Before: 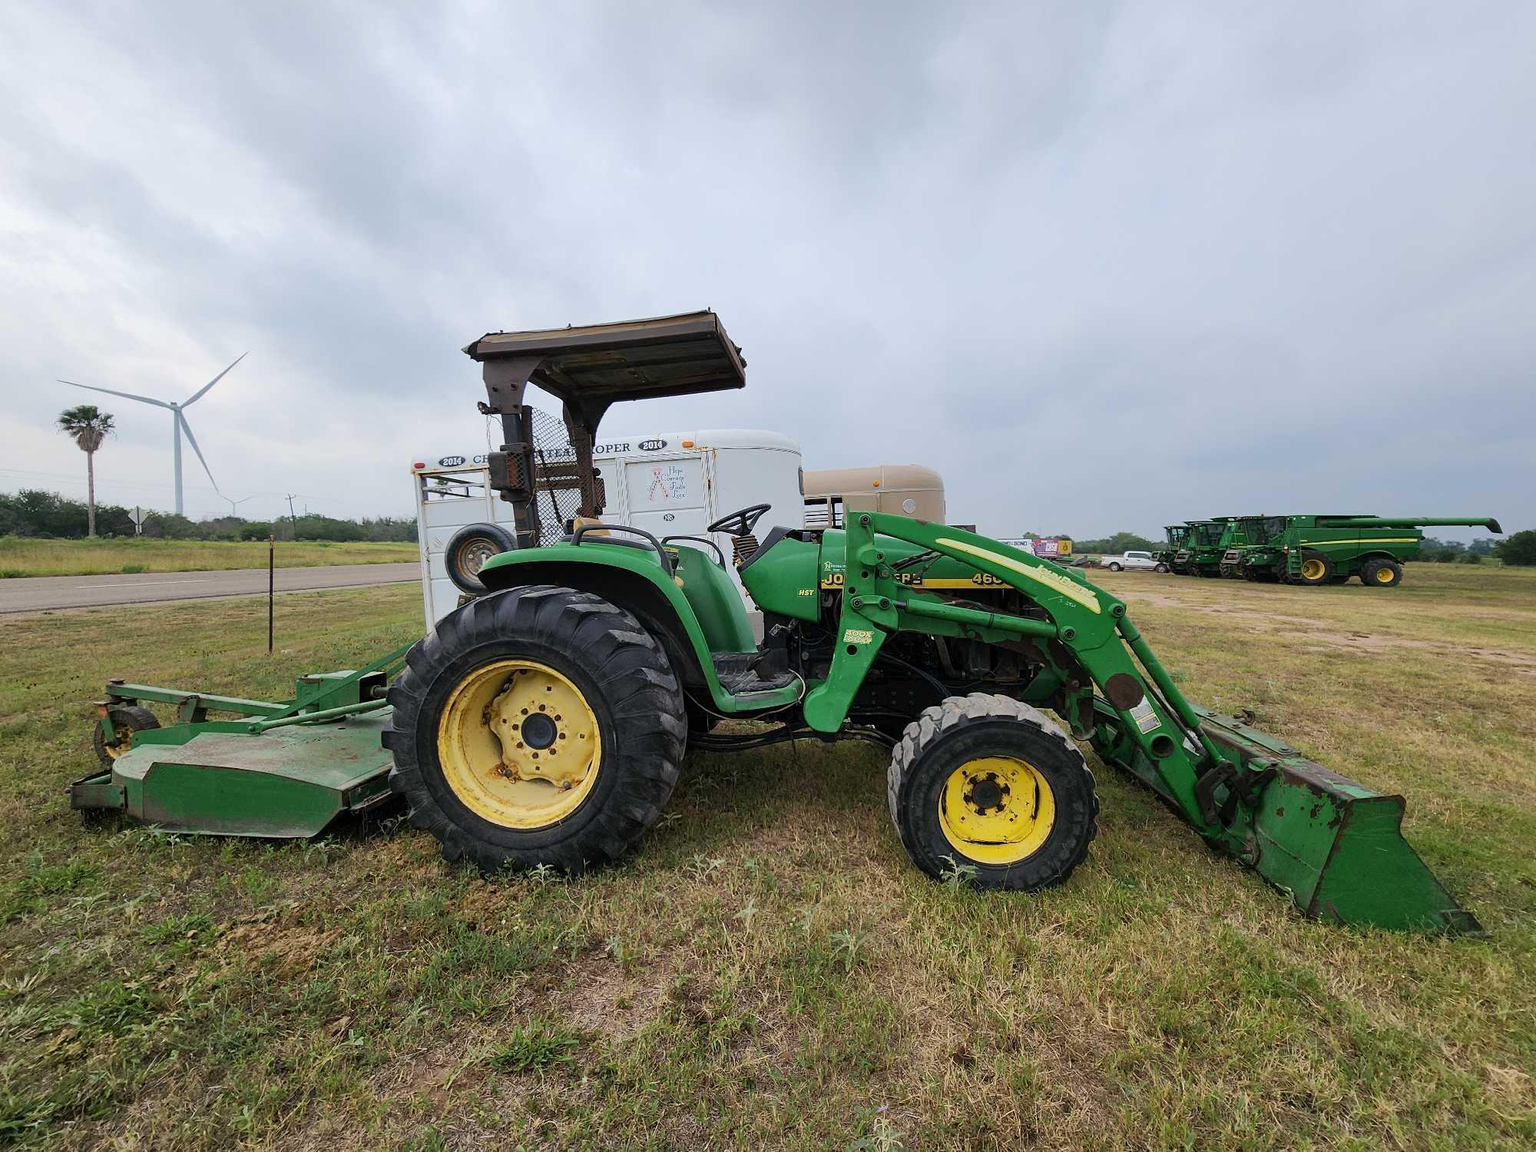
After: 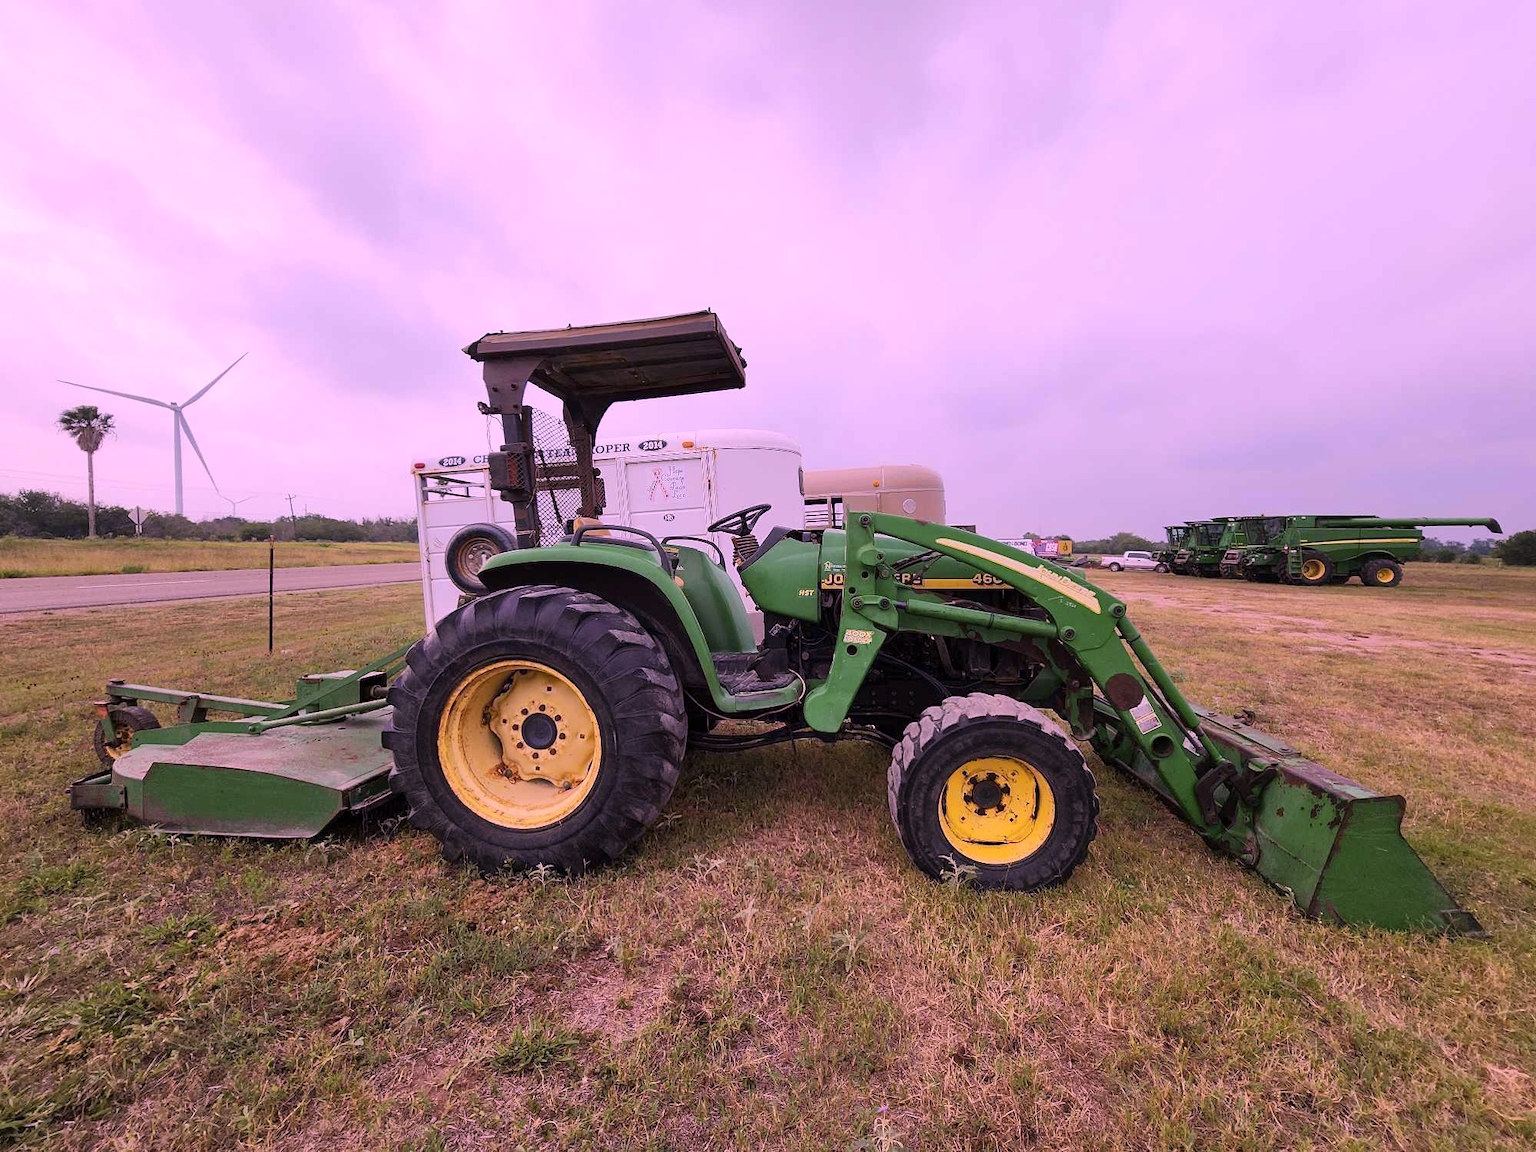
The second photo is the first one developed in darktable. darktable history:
color calibration: output R [1.107, -0.012, -0.003, 0], output B [0, 0, 1.308, 0], x 0.34, y 0.355, temperature 5197.8 K, saturation algorithm version 1 (2020)
contrast brightness saturation: saturation 0.096
